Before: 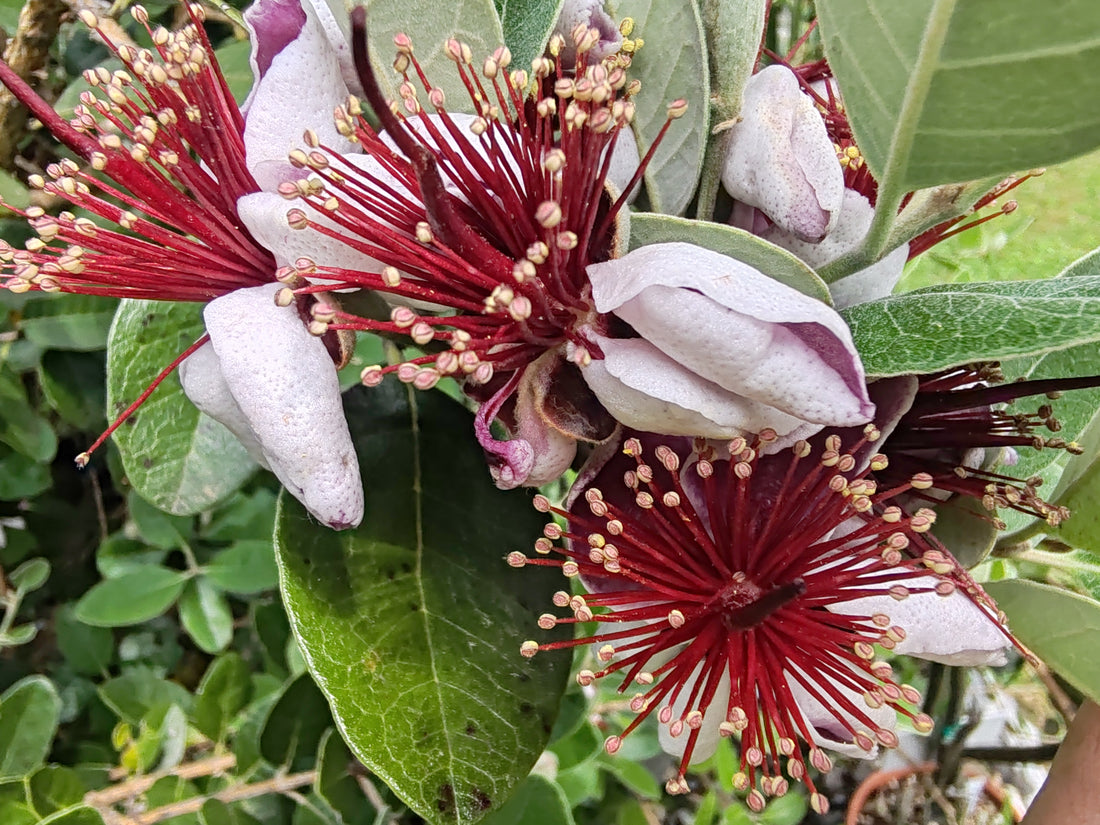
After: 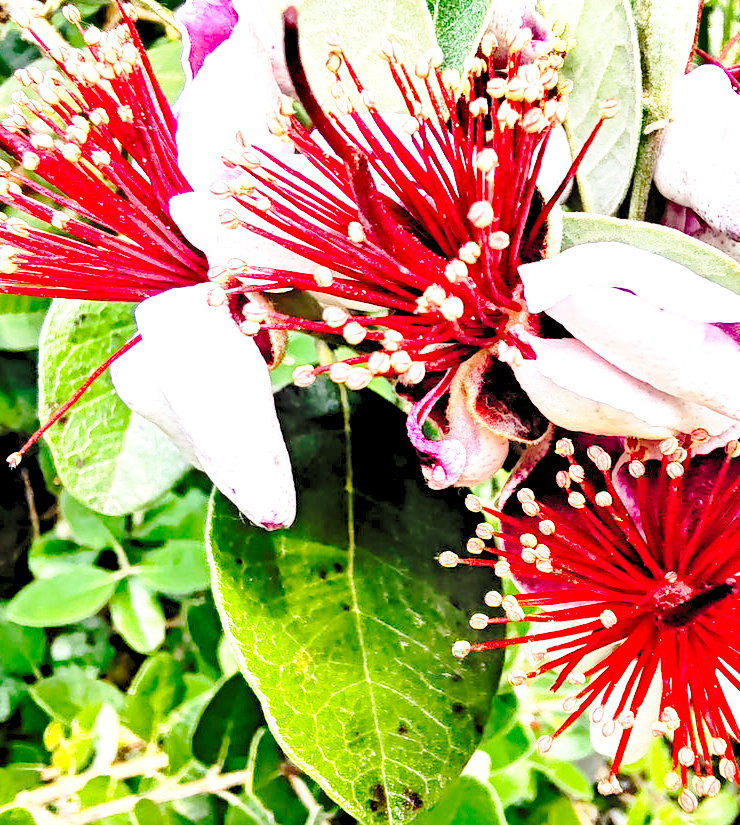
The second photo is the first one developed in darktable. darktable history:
exposure: black level correction 0.001, exposure 0.498 EV, compensate highlight preservation false
color balance rgb: highlights gain › luminance 18.132%, perceptual saturation grading › global saturation 8.74%
base curve: curves: ch0 [(0, 0) (0.04, 0.03) (0.133, 0.232) (0.448, 0.748) (0.843, 0.968) (1, 1)], preserve colors none
levels: levels [0.072, 0.414, 0.976]
color zones: curves: ch0 [(0, 0.5) (0.143, 0.5) (0.286, 0.5) (0.429, 0.495) (0.571, 0.437) (0.714, 0.44) (0.857, 0.496) (1, 0.5)]
shadows and highlights: soften with gaussian
crop and rotate: left 6.244%, right 26.456%
